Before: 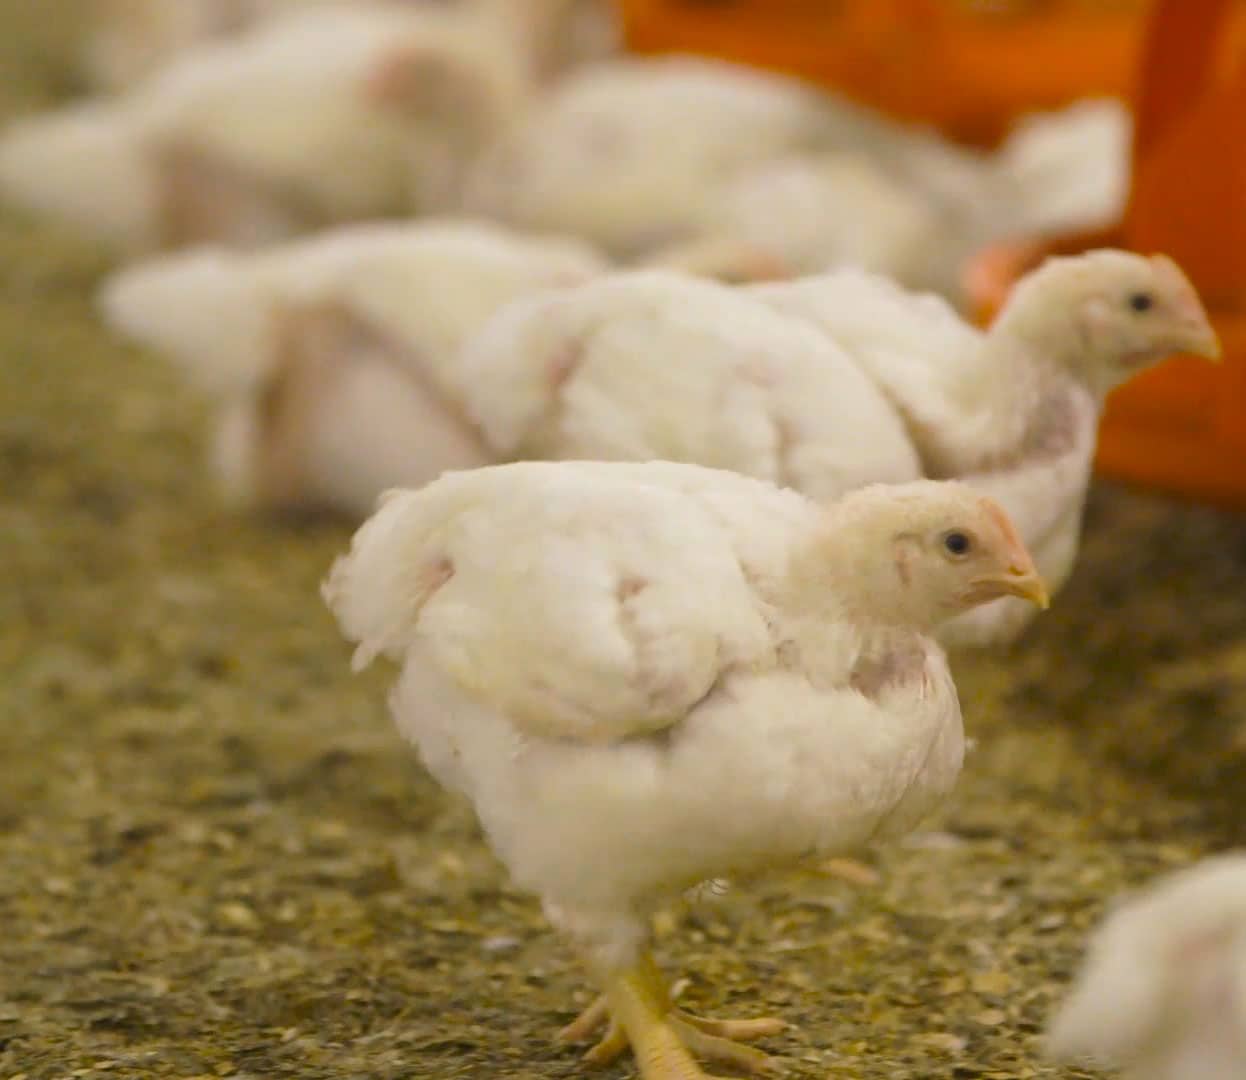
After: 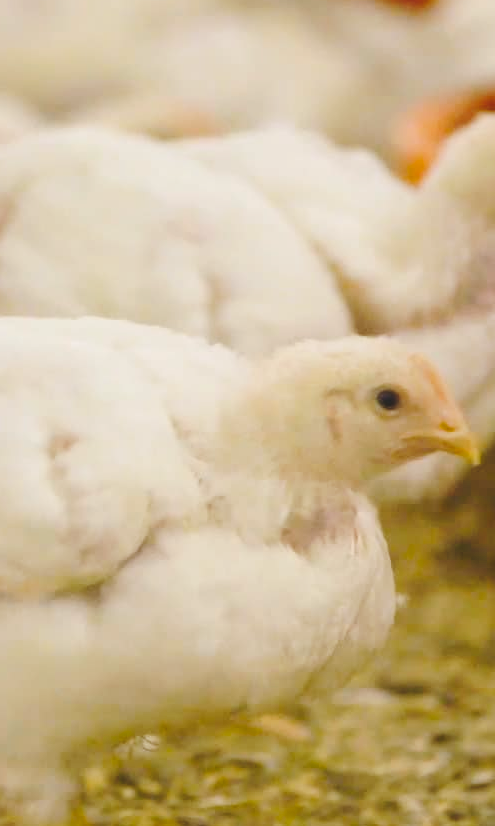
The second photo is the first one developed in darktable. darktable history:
crop: left 45.721%, top 13.393%, right 14.118%, bottom 10.01%
tone curve: curves: ch0 [(0, 0) (0.003, 0.112) (0.011, 0.115) (0.025, 0.111) (0.044, 0.114) (0.069, 0.126) (0.1, 0.144) (0.136, 0.164) (0.177, 0.196) (0.224, 0.249) (0.277, 0.316) (0.335, 0.401) (0.399, 0.487) (0.468, 0.571) (0.543, 0.647) (0.623, 0.728) (0.709, 0.795) (0.801, 0.866) (0.898, 0.933) (1, 1)], preserve colors none
